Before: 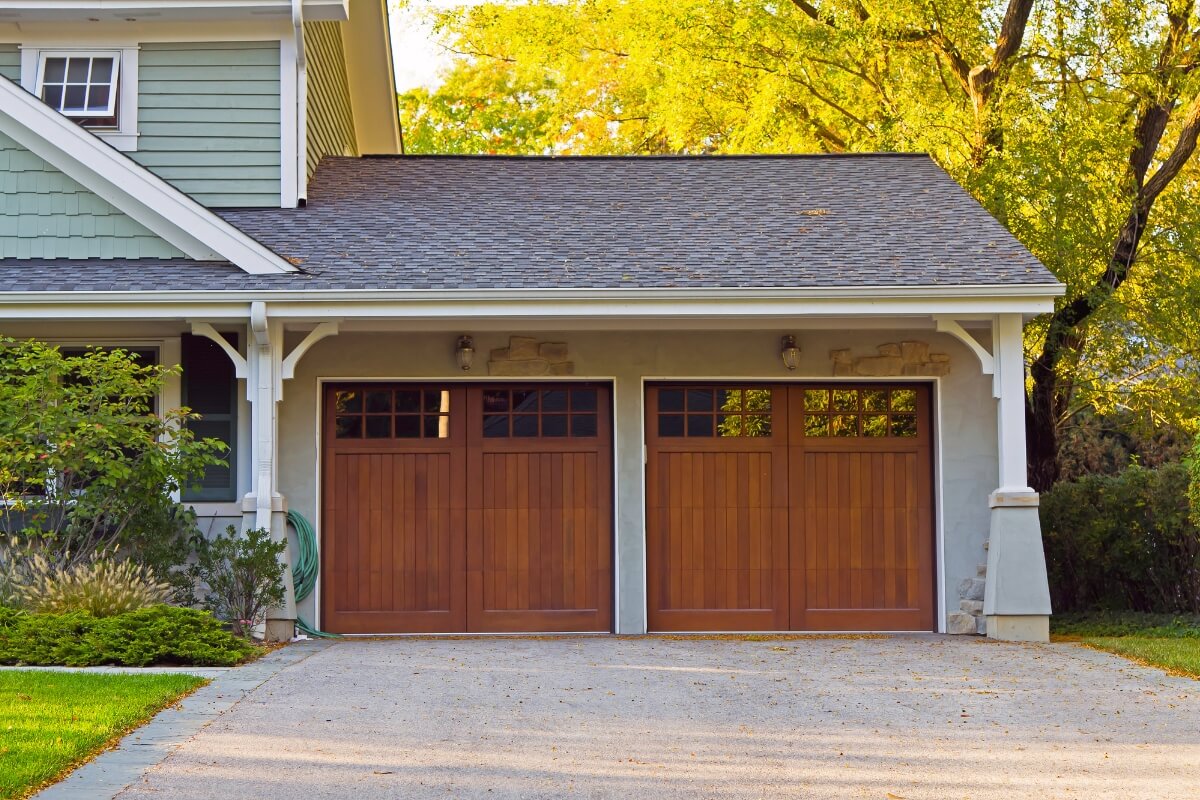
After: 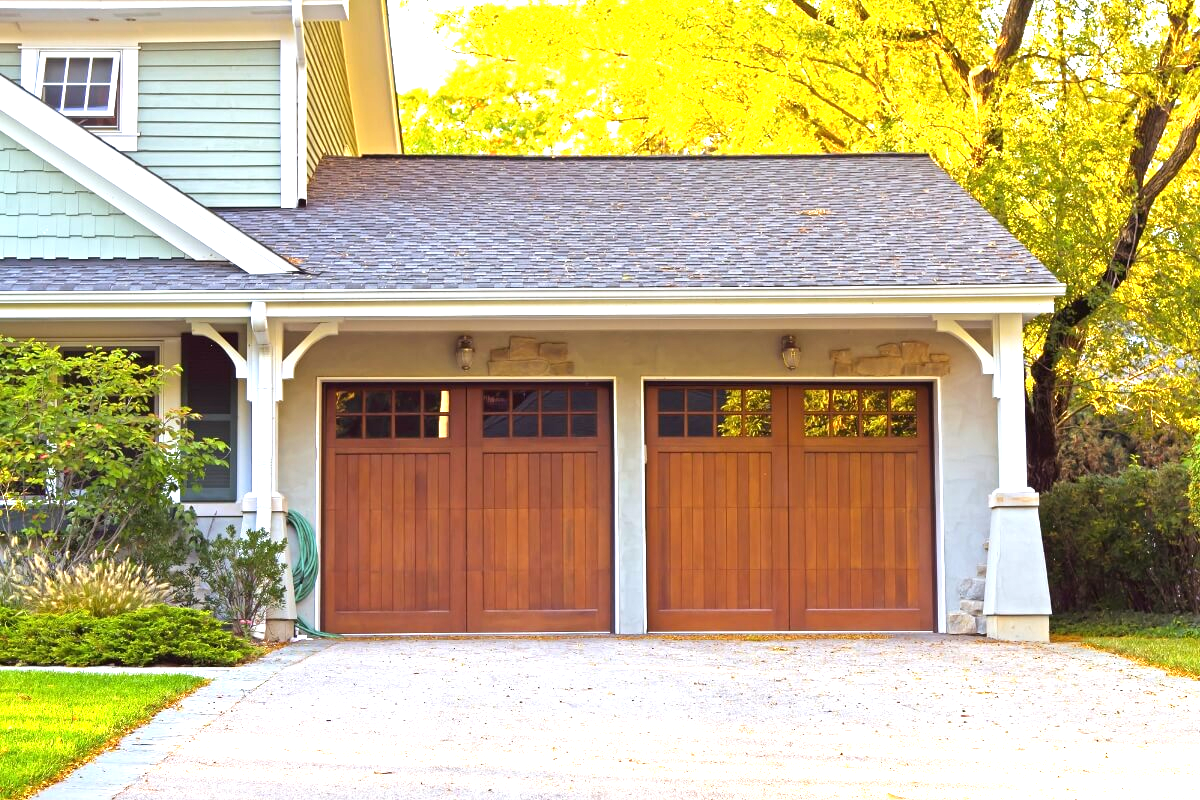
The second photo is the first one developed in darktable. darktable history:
color balance: mode lift, gamma, gain (sRGB), lift [1, 0.99, 1.01, 0.992], gamma [1, 1.037, 0.974, 0.963]
exposure: black level correction 0, exposure 1.2 EV, compensate exposure bias true, compensate highlight preservation false
